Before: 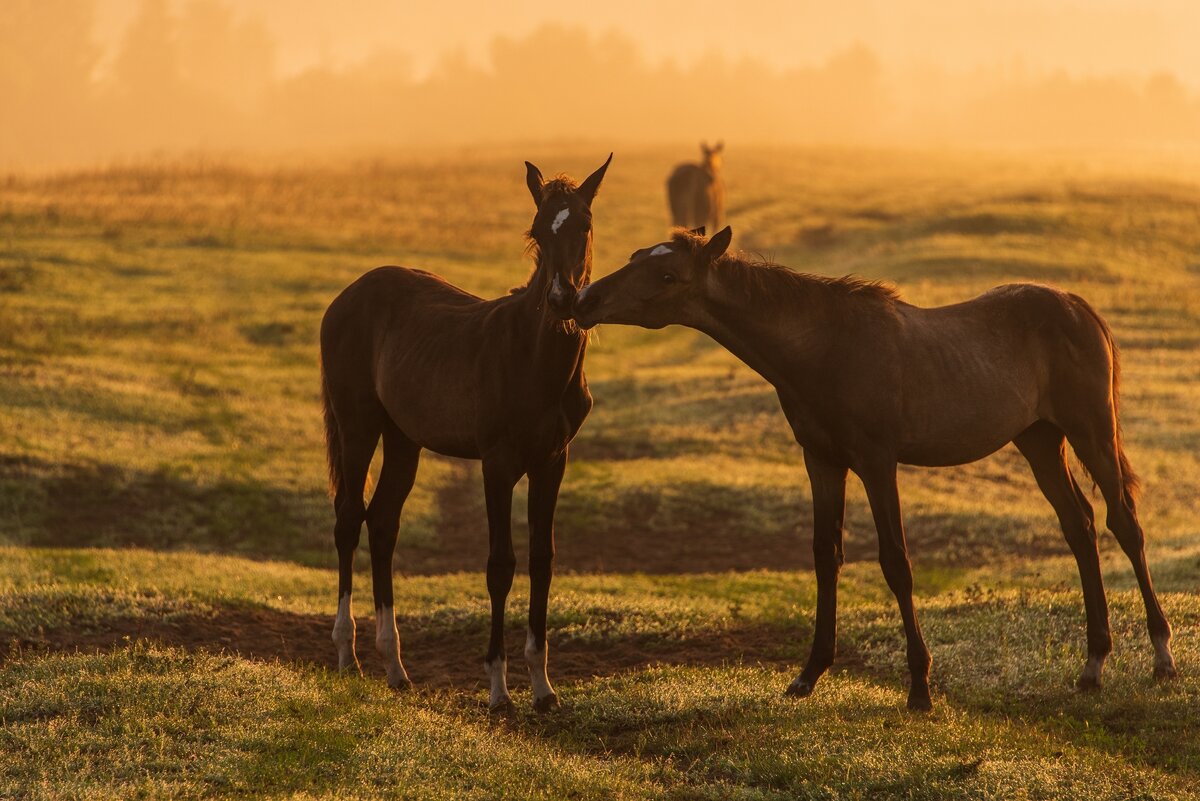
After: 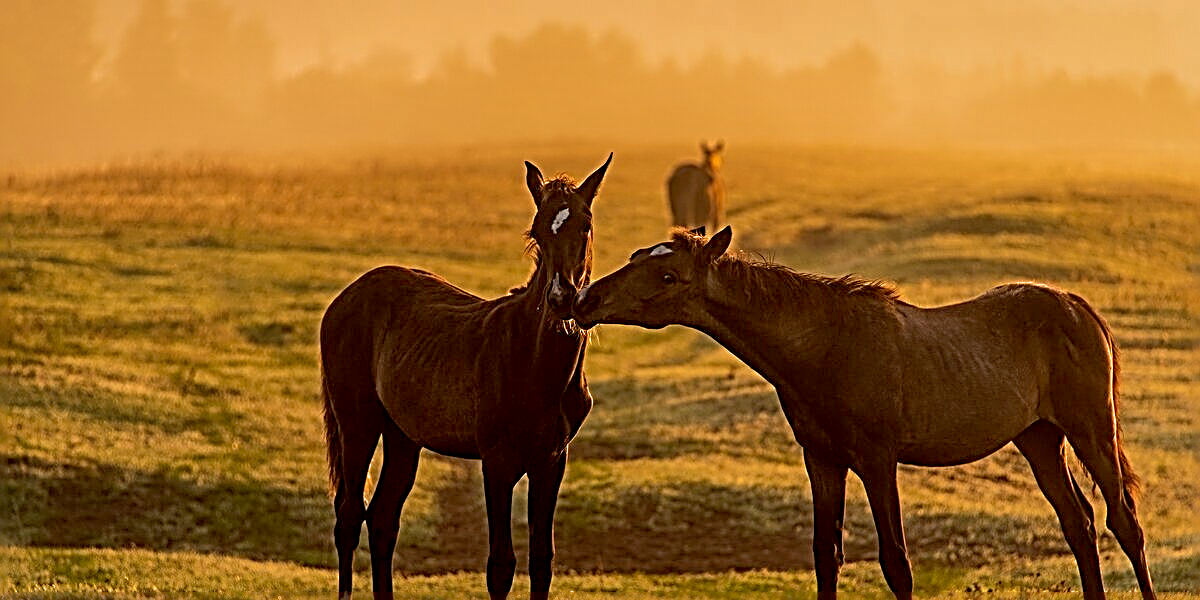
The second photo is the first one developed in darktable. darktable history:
sharpen: radius 3.148, amount 1.723
shadows and highlights: shadows 40.27, highlights -60.06
crop: bottom 24.978%
exposure: black level correction 0.009, exposure 0.112 EV, compensate highlight preservation false
